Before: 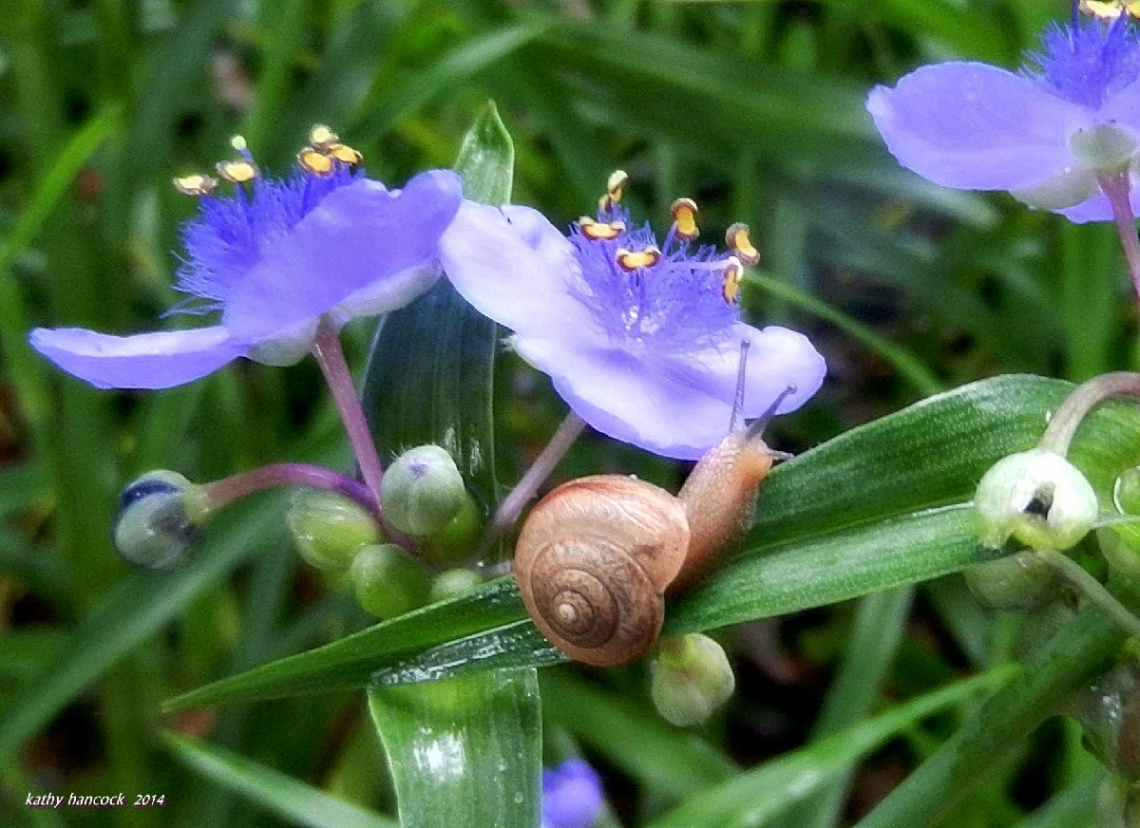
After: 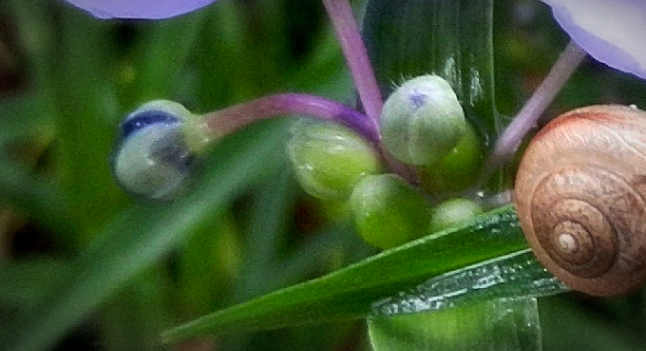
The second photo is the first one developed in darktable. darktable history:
color balance rgb: perceptual saturation grading › global saturation 10.1%
vignetting: automatic ratio true, unbound false
crop: top 44.706%, right 43.313%, bottom 12.896%
